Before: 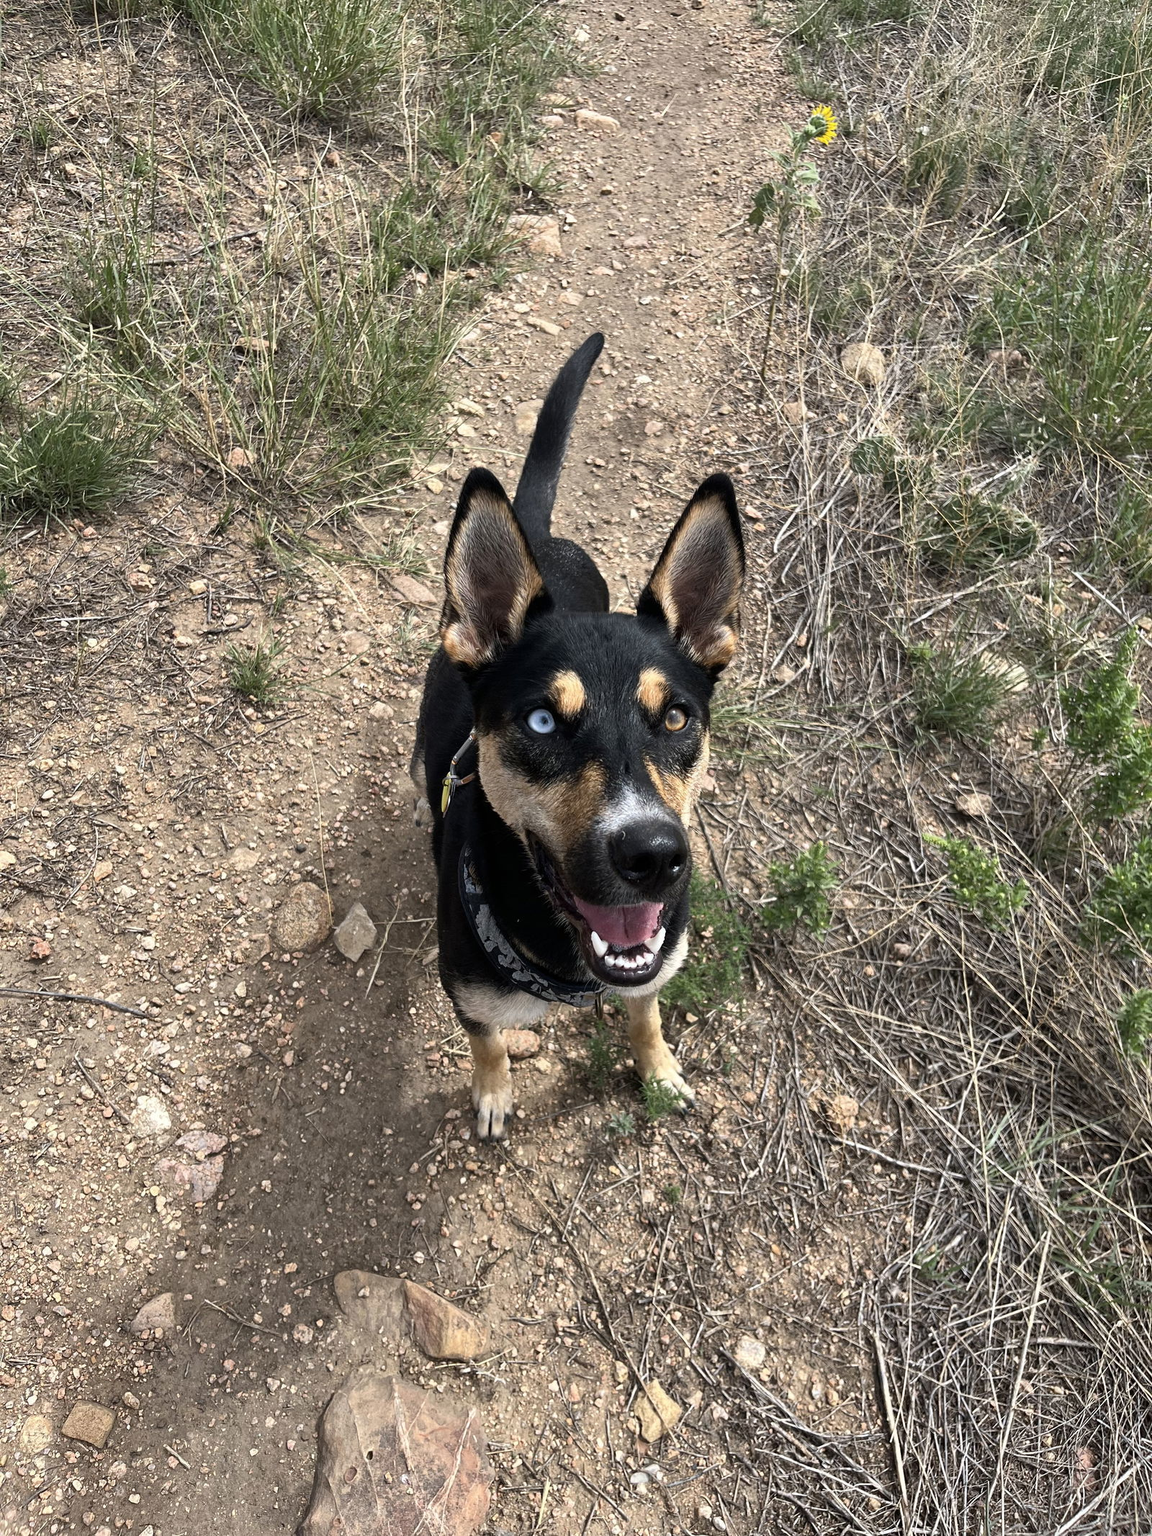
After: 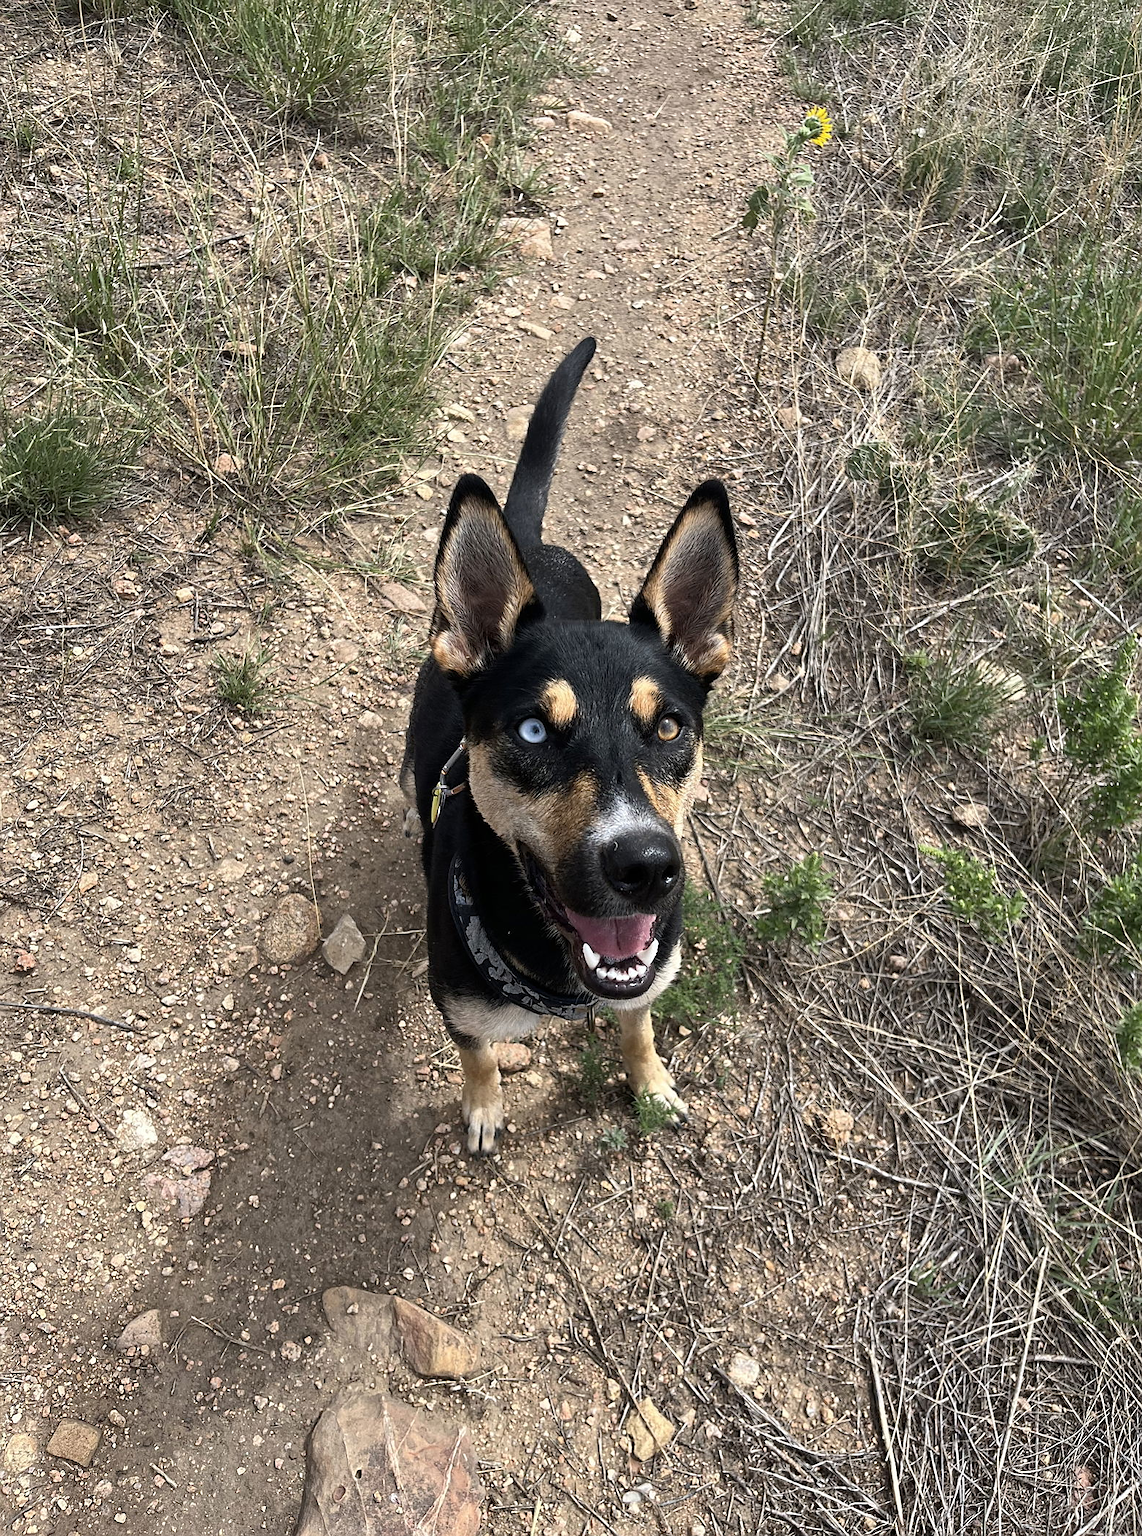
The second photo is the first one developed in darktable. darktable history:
crop and rotate: left 1.457%, right 0.62%, bottom 1.265%
sharpen: radius 1.472, amount 0.41, threshold 1.192
